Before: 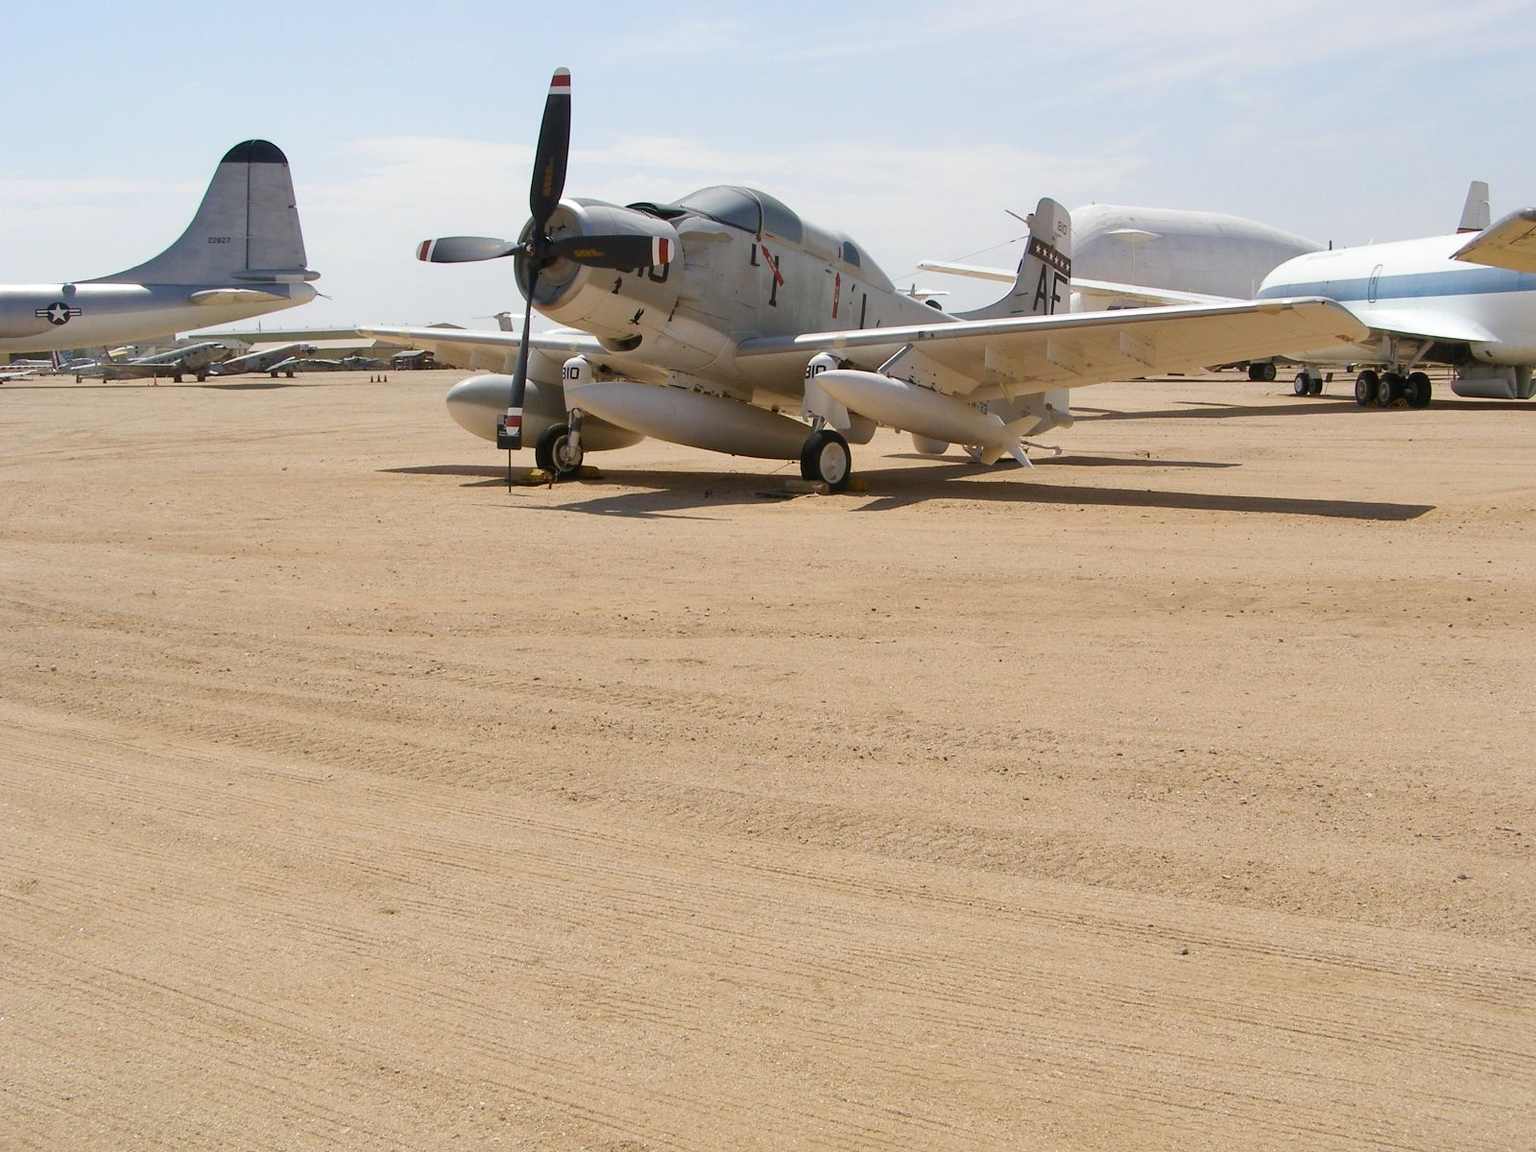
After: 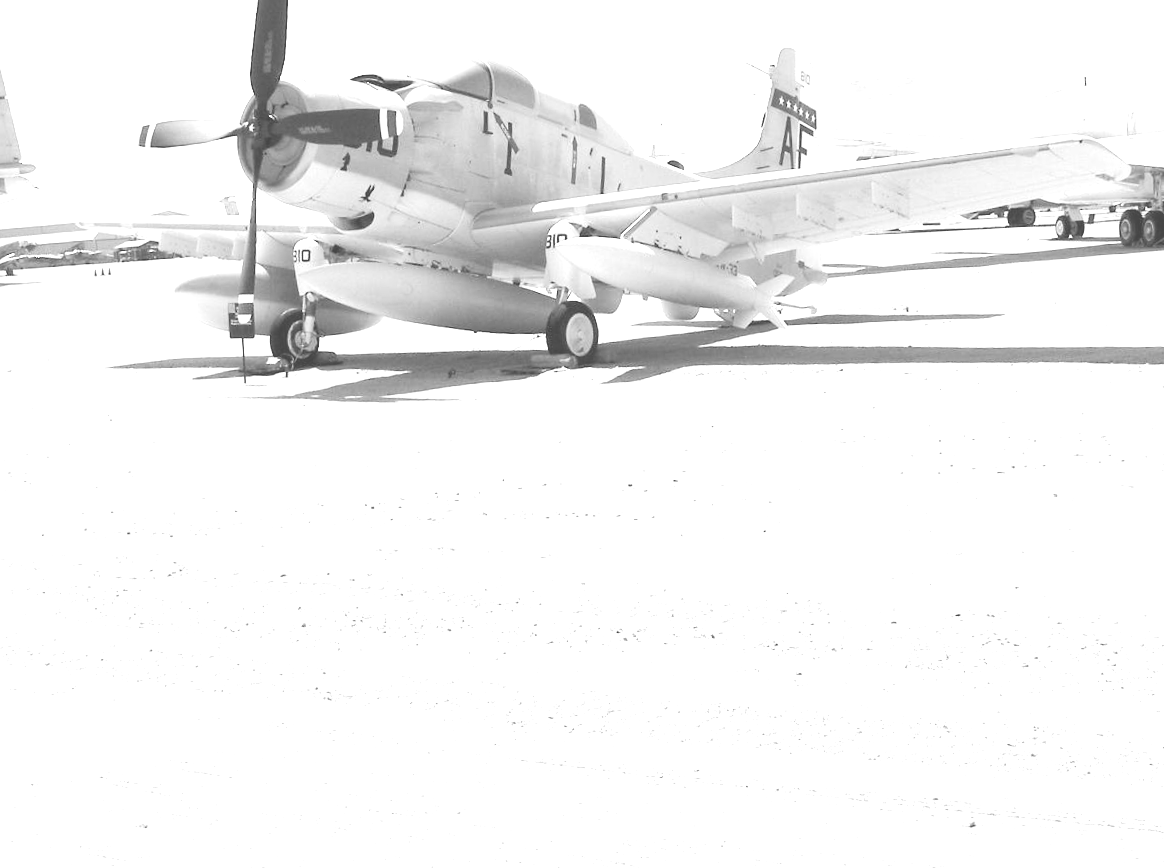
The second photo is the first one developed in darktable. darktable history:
crop: left 16.768%, top 8.653%, right 8.362%, bottom 12.485%
colorize: hue 36°, source mix 100%
monochrome: a -74.22, b 78.2
exposure: exposure 0.6 EV, compensate highlight preservation false
white balance: emerald 1
rotate and perspective: rotation -3°, crop left 0.031, crop right 0.968, crop top 0.07, crop bottom 0.93
color balance rgb: global offset › luminance -0.51%, perceptual saturation grading › global saturation 27.53%, perceptual saturation grading › highlights -25%, perceptual saturation grading › shadows 25%, perceptual brilliance grading › highlights 6.62%, perceptual brilliance grading › mid-tones 17.07%, perceptual brilliance grading › shadows -5.23%
